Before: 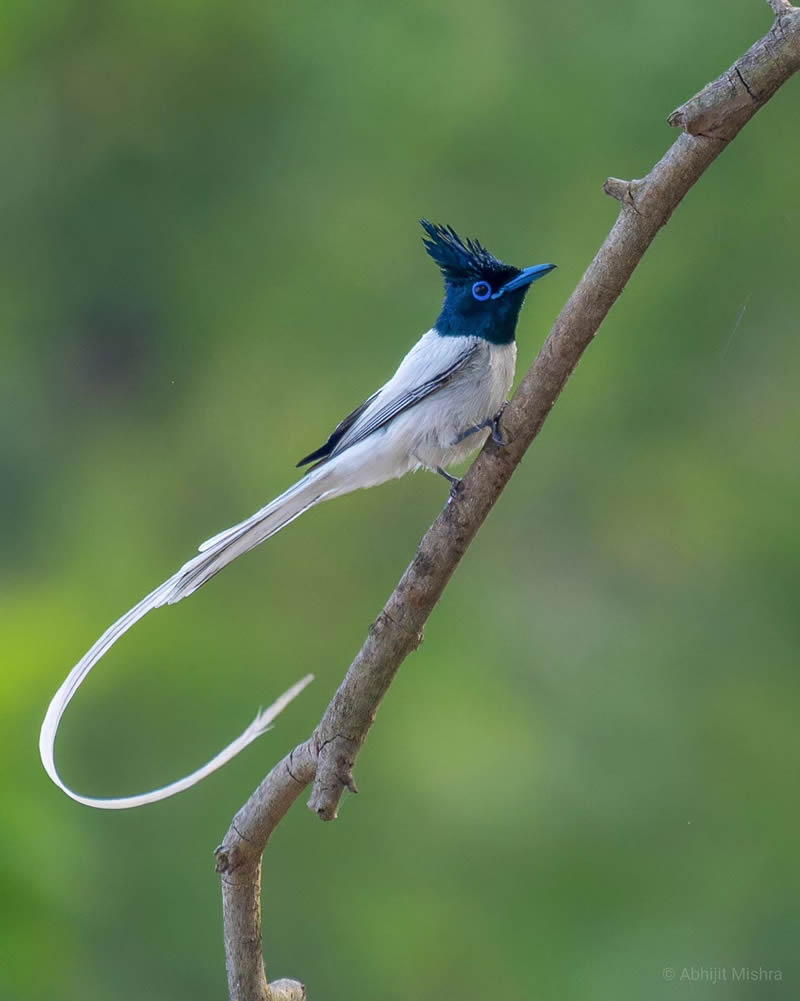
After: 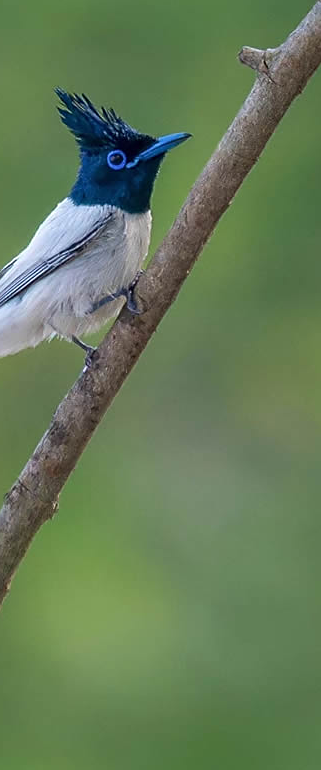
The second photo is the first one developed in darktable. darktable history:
sharpen: radius 1.861, amount 0.411, threshold 1.383
crop: left 45.651%, top 13.166%, right 14.211%, bottom 9.817%
